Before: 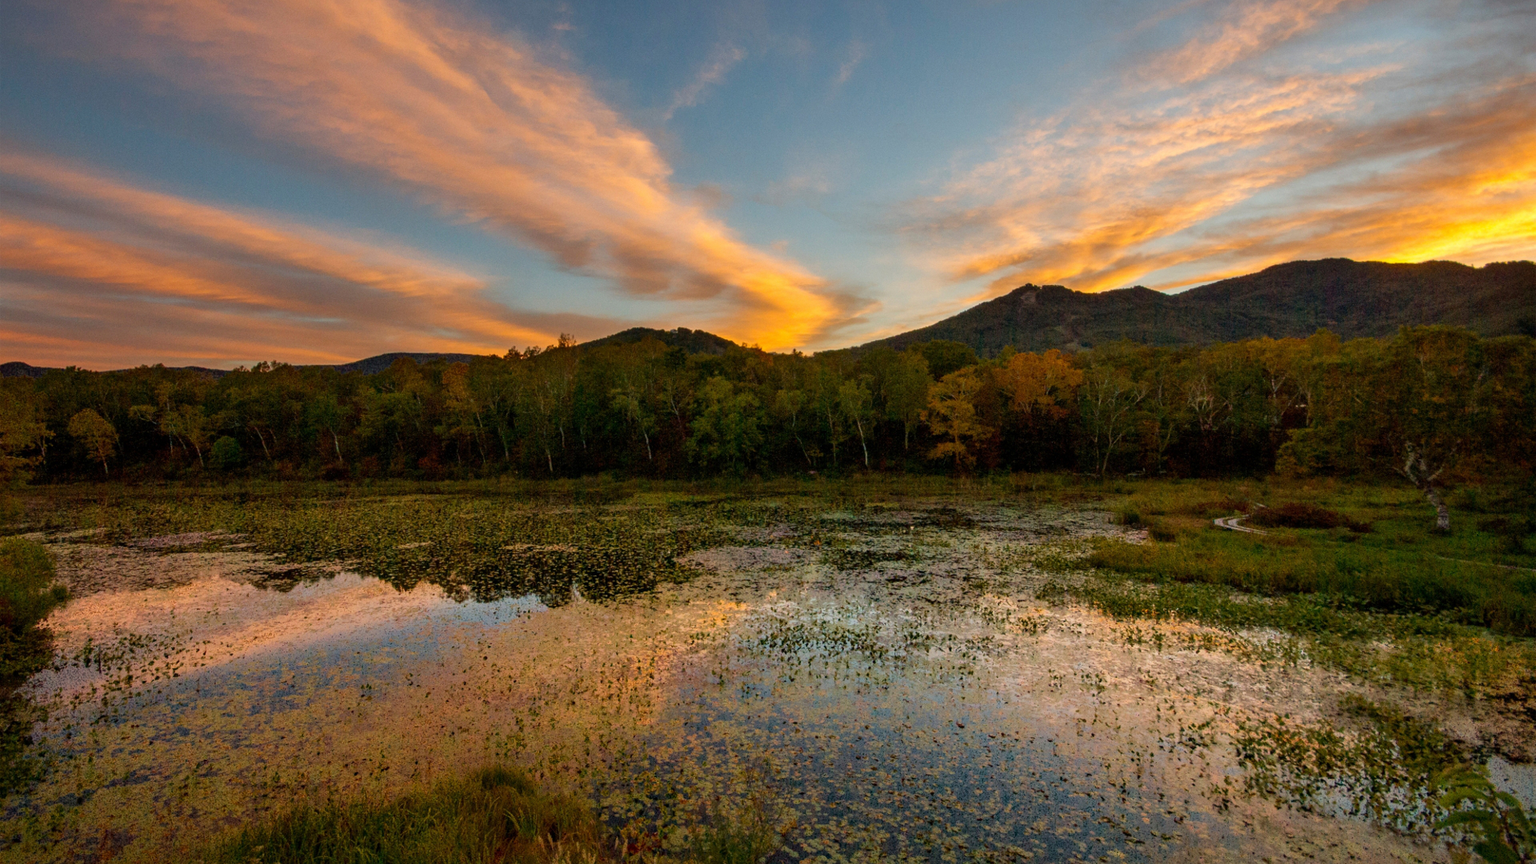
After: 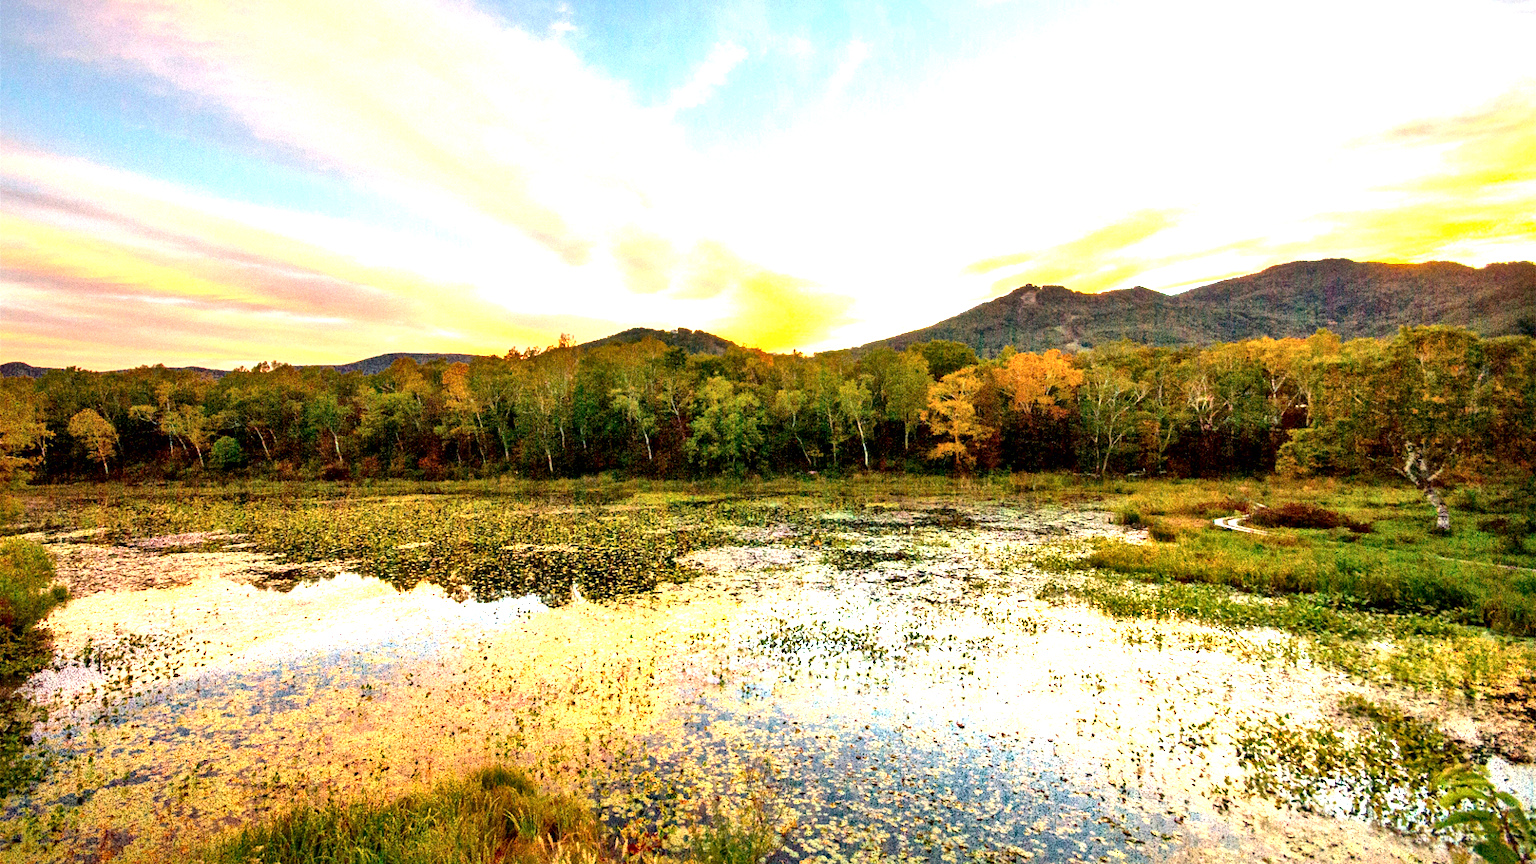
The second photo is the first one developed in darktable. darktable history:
exposure: black level correction 0.001, exposure 2.582 EV, compensate highlight preservation false
local contrast: mode bilateral grid, contrast 25, coarseness 48, detail 151%, midtone range 0.2
